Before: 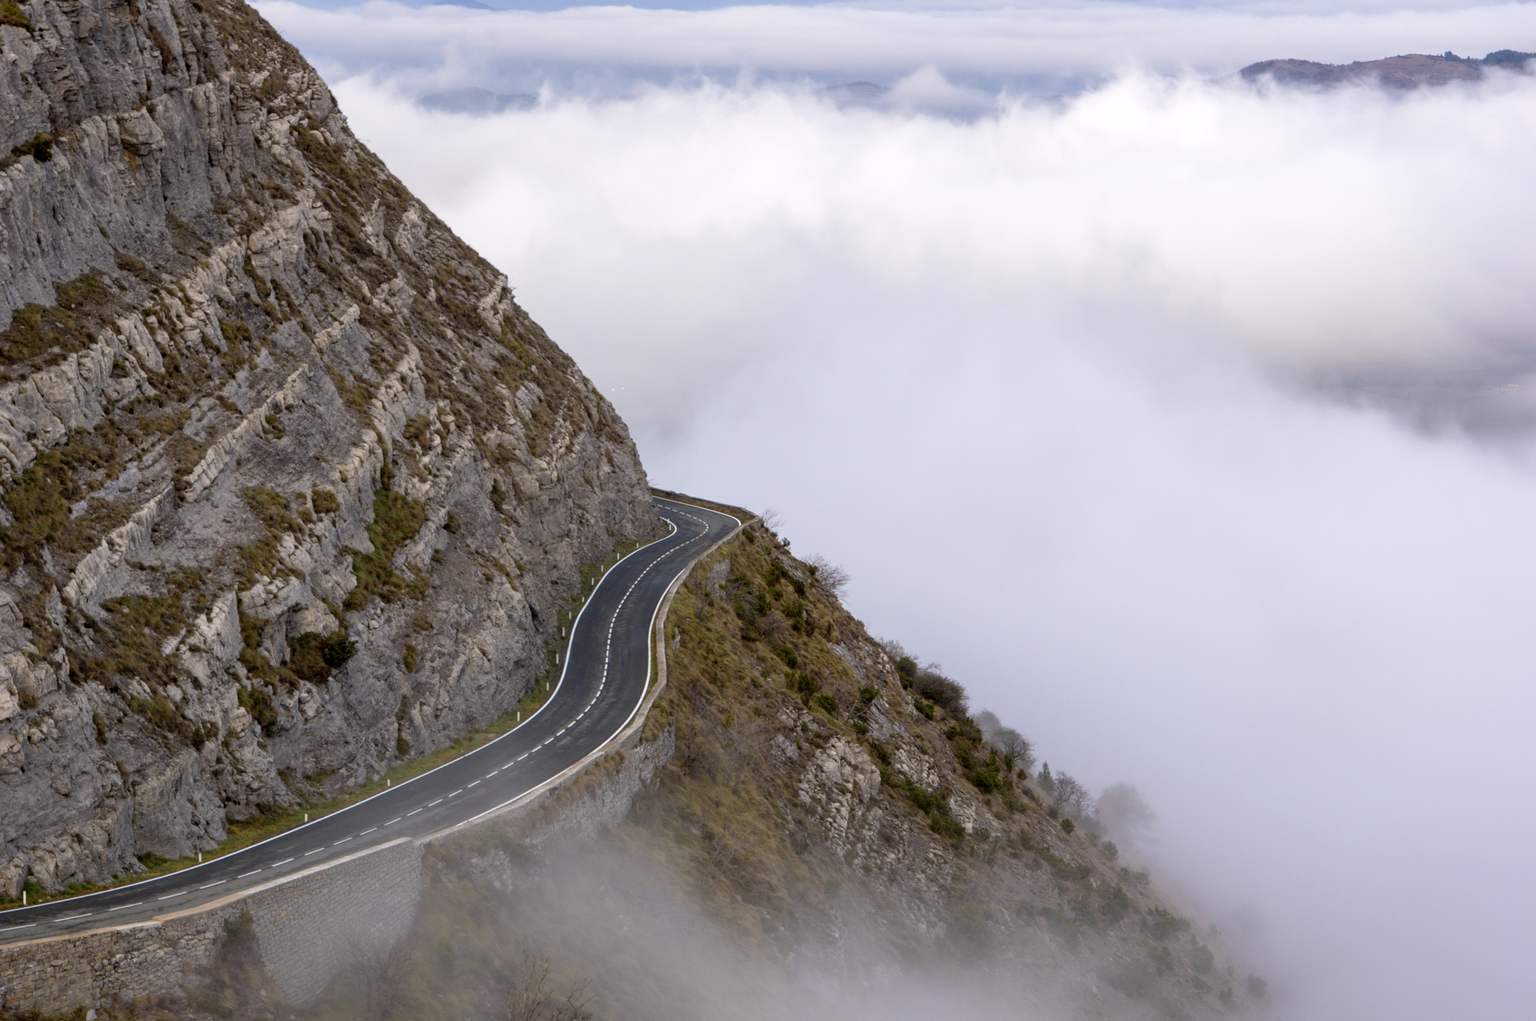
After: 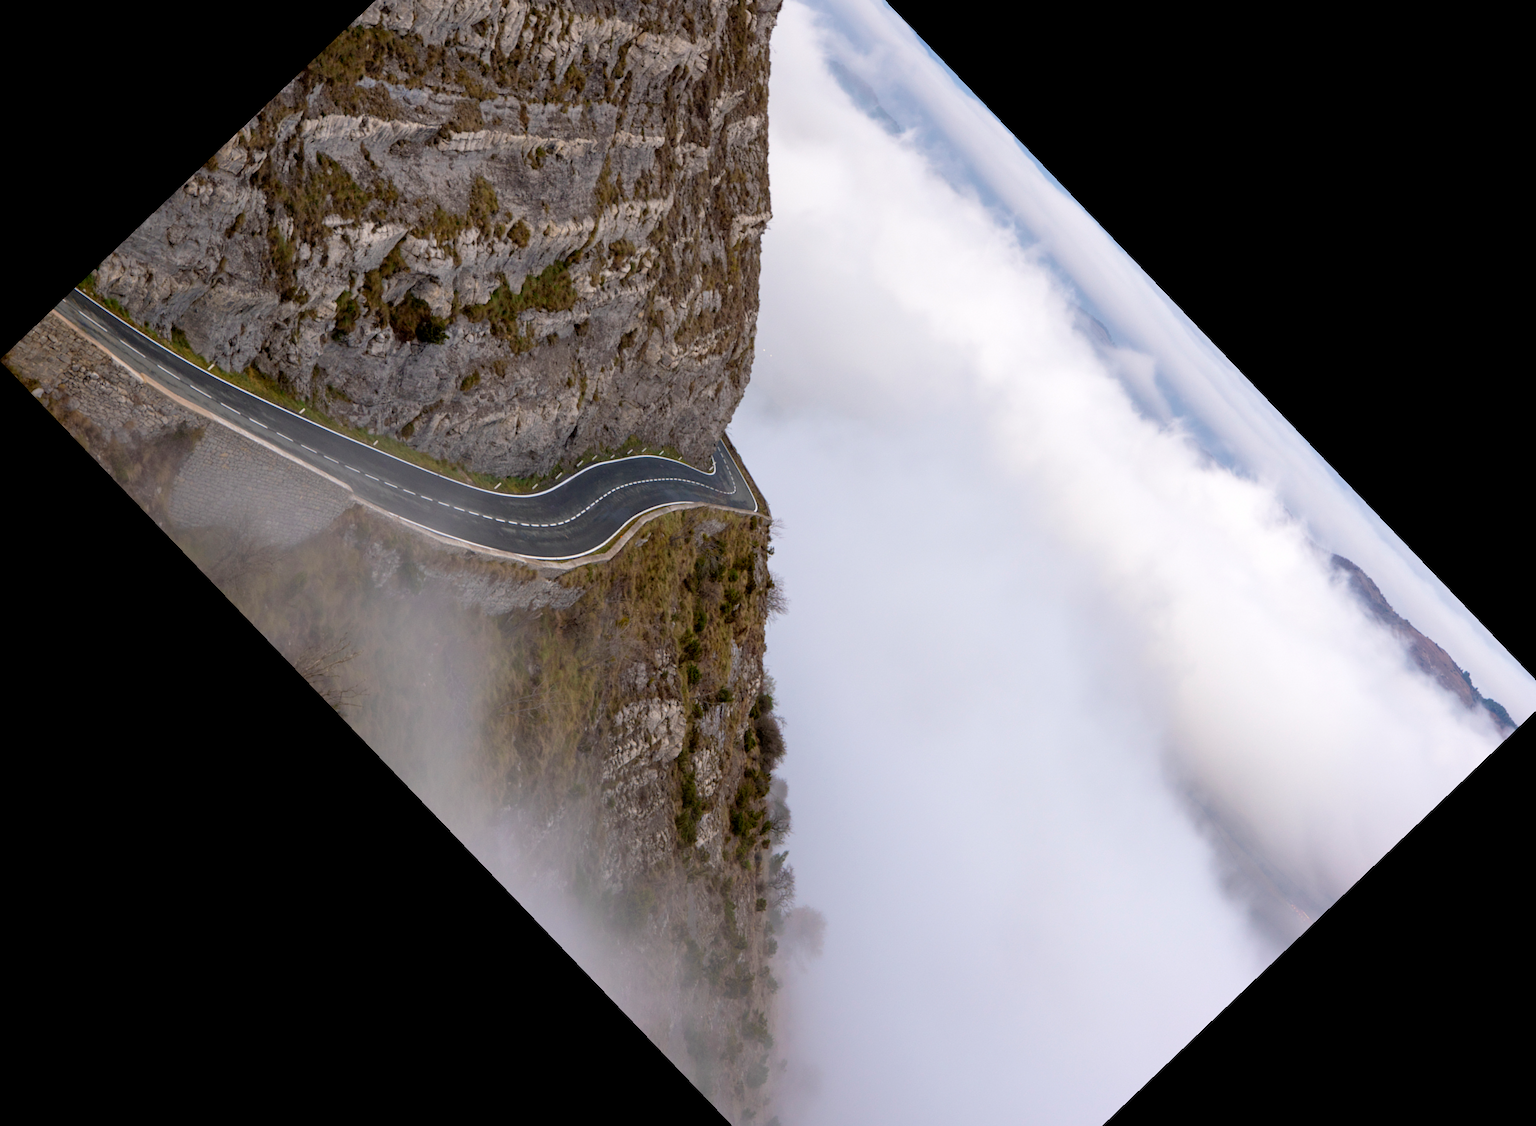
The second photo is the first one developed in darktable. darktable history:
rotate and perspective: rotation 0.226°, lens shift (vertical) -0.042, crop left 0.023, crop right 0.982, crop top 0.006, crop bottom 0.994
crop and rotate: angle -46.26°, top 16.234%, right 0.912%, bottom 11.704%
